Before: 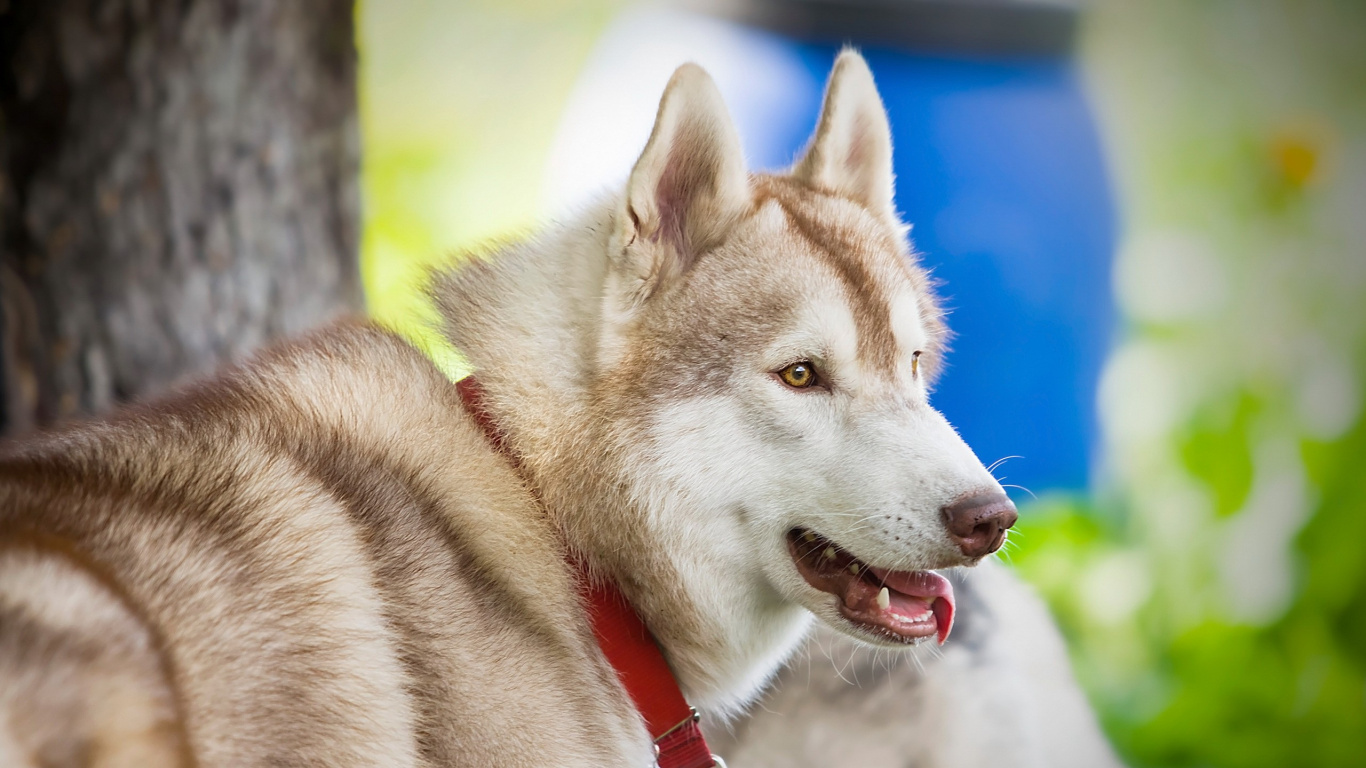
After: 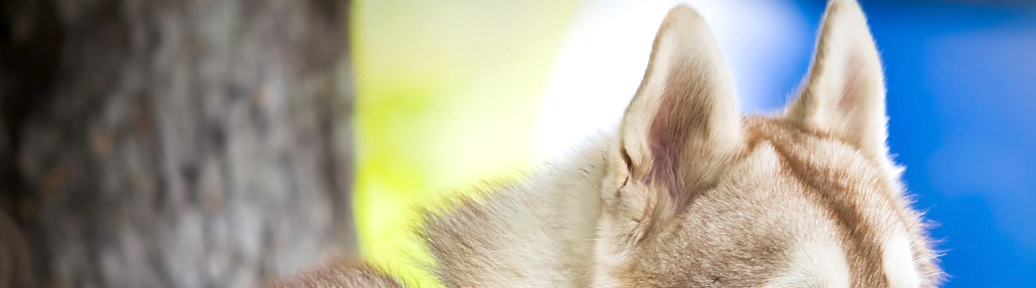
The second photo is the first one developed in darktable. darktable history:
crop: left 0.517%, top 7.648%, right 23.608%, bottom 54.827%
exposure: exposure 0.201 EV, compensate exposure bias true, compensate highlight preservation false
